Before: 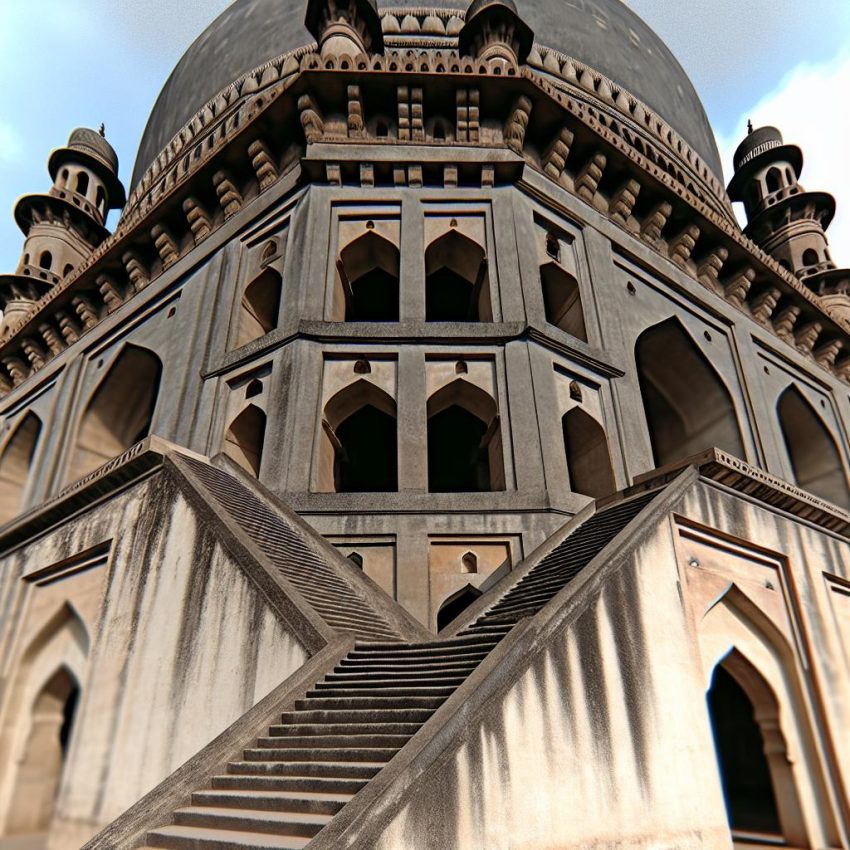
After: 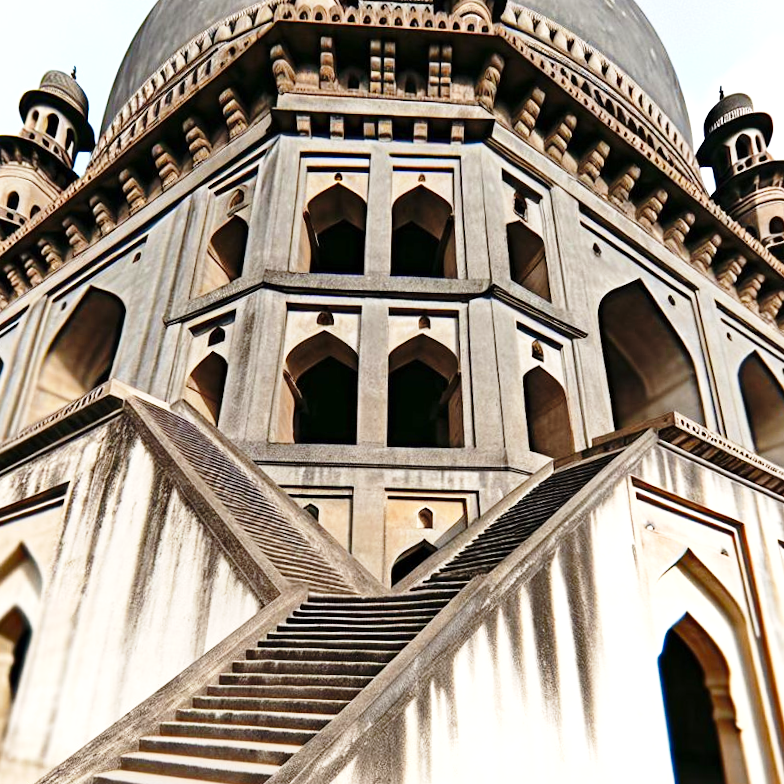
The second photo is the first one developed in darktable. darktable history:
shadows and highlights: white point adjustment 0.031, soften with gaussian
base curve: curves: ch0 [(0, 0) (0.028, 0.03) (0.121, 0.232) (0.46, 0.748) (0.859, 0.968) (1, 1)], preserve colors none
tone equalizer: mask exposure compensation -0.502 EV
exposure: exposure 0.561 EV, compensate highlight preservation false
crop and rotate: angle -2.06°, left 3.086%, top 3.901%, right 1.378%, bottom 0.492%
color zones: curves: ch0 [(0.068, 0.464) (0.25, 0.5) (0.48, 0.508) (0.75, 0.536) (0.886, 0.476) (0.967, 0.456)]; ch1 [(0.066, 0.456) (0.25, 0.5) (0.616, 0.508) (0.746, 0.56) (0.934, 0.444)]
